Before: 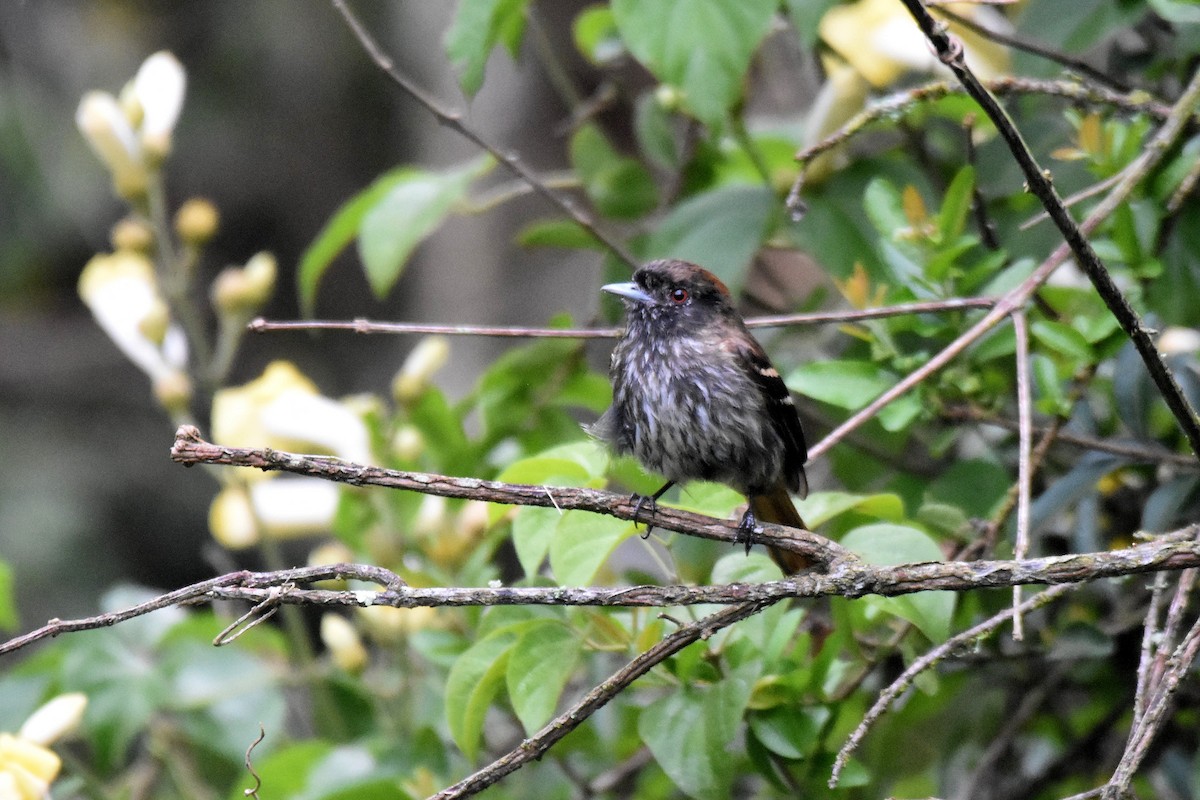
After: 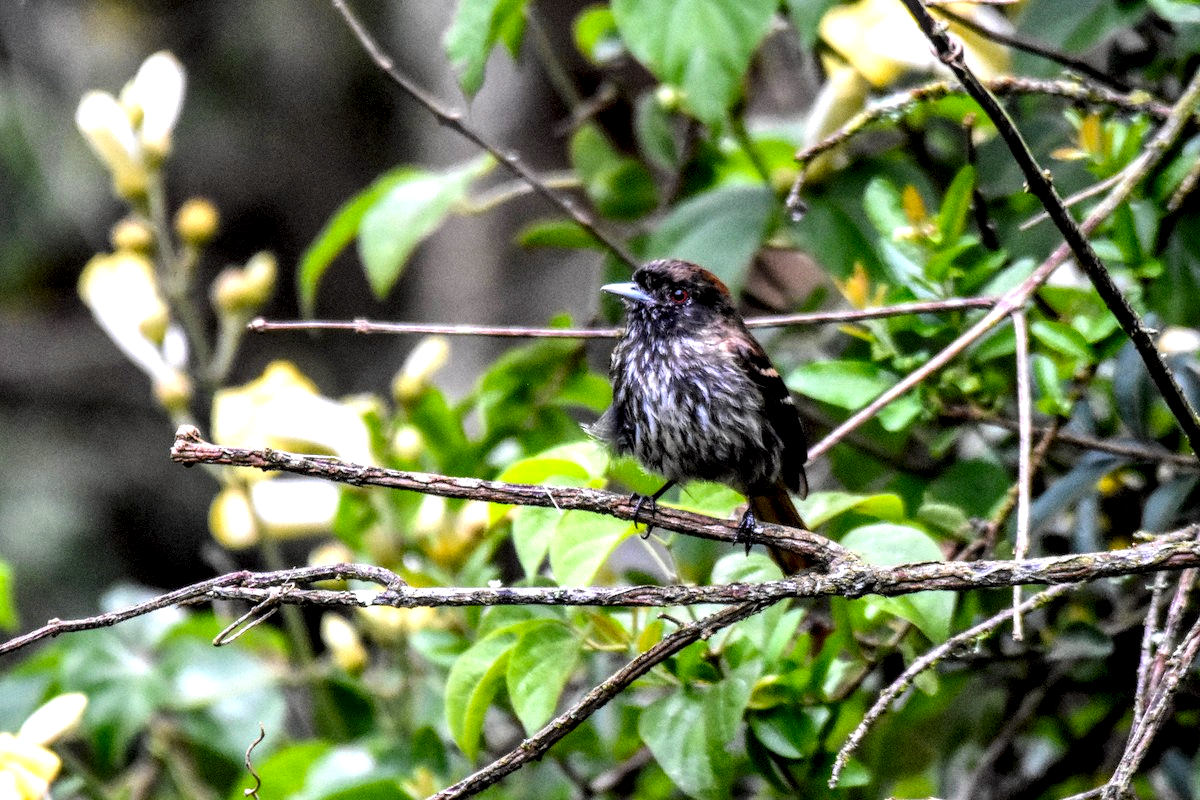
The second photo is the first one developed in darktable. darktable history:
color balance: lift [1, 1.001, 0.999, 1.001], gamma [1, 1.004, 1.007, 0.993], gain [1, 0.991, 0.987, 1.013], contrast 10%, output saturation 120%
local contrast: highlights 19%, detail 186%
